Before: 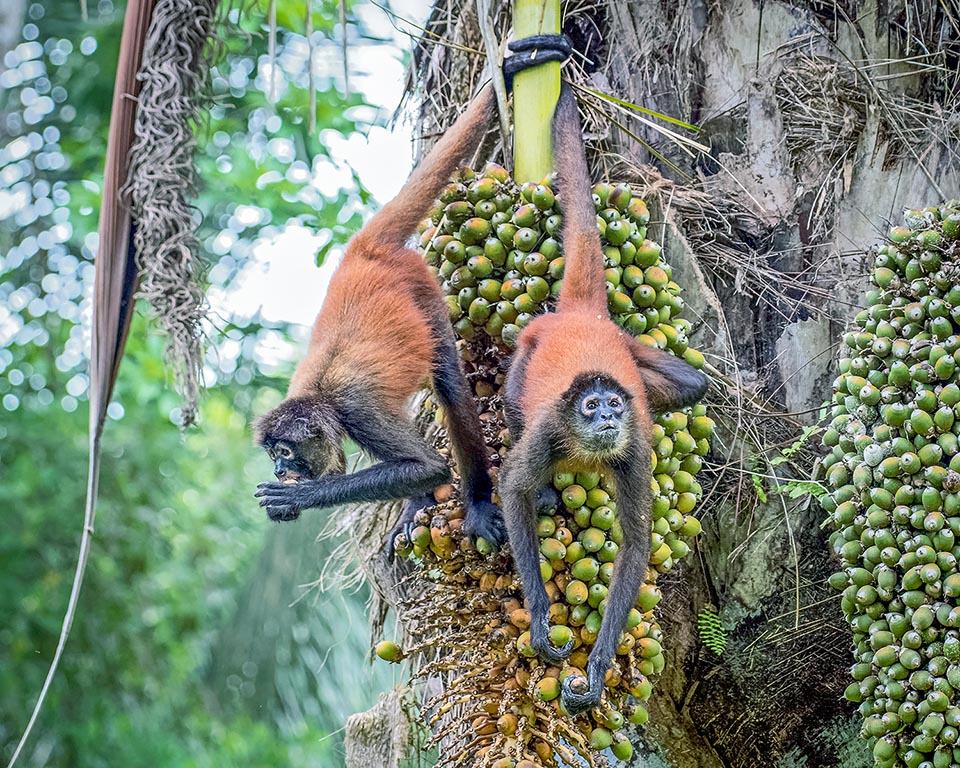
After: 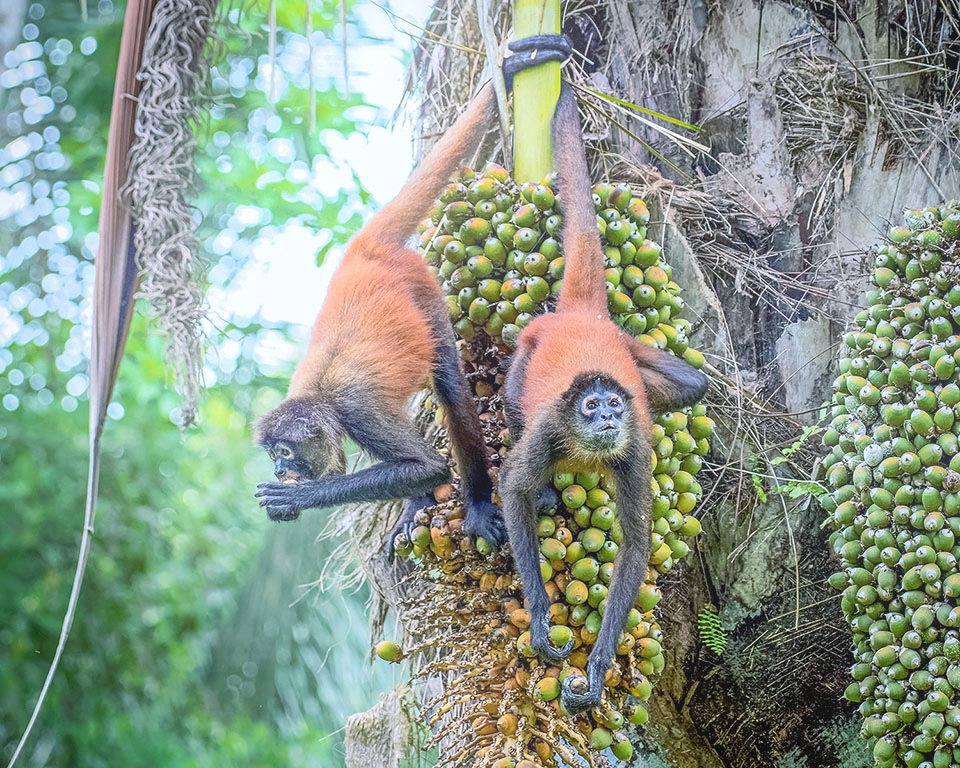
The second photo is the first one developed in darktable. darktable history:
bloom: on, module defaults
white balance: red 0.98, blue 1.034
